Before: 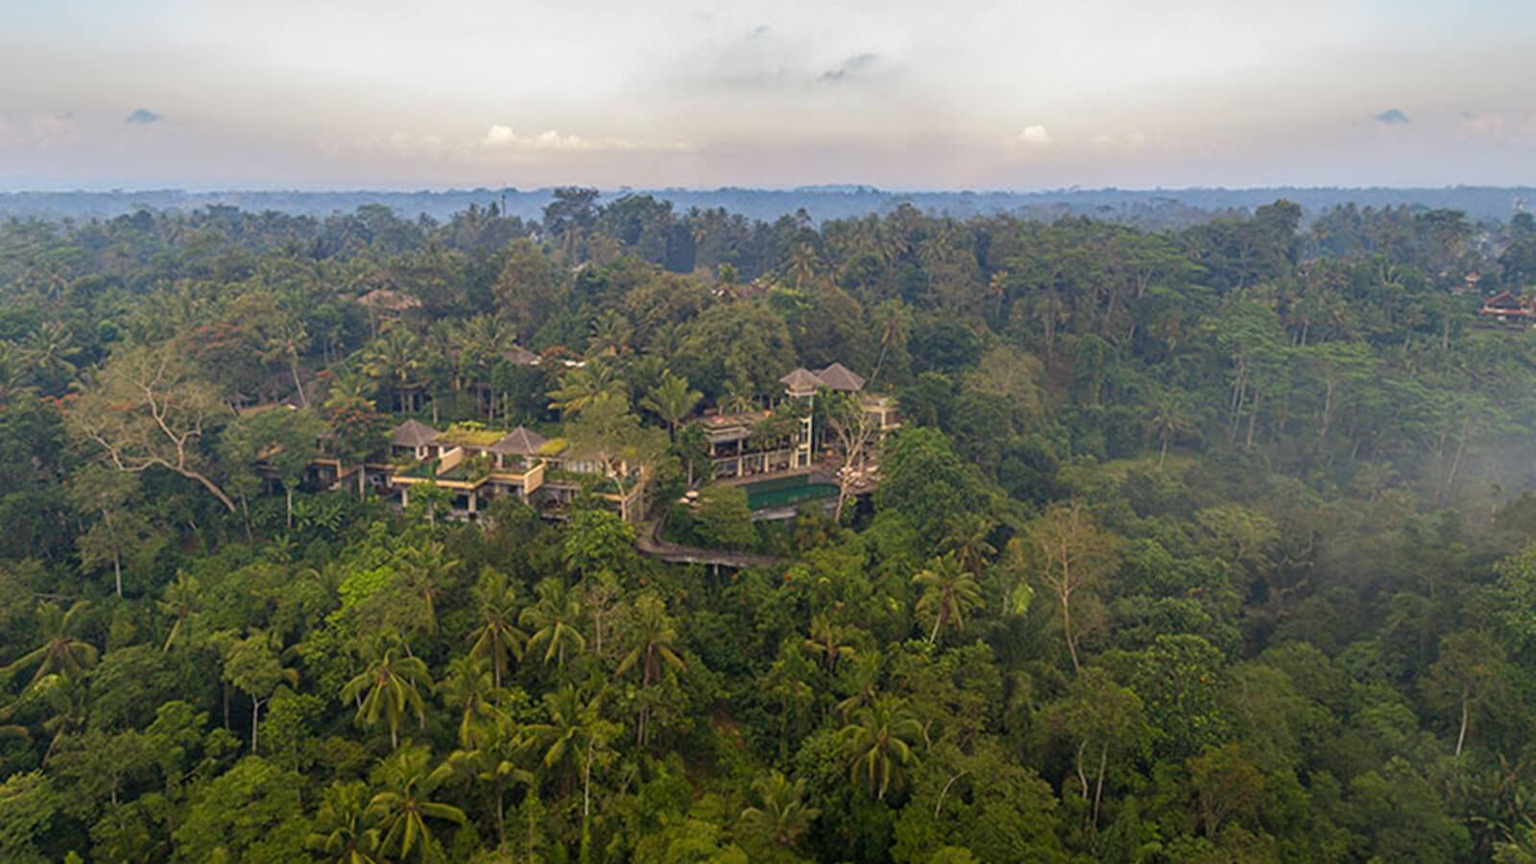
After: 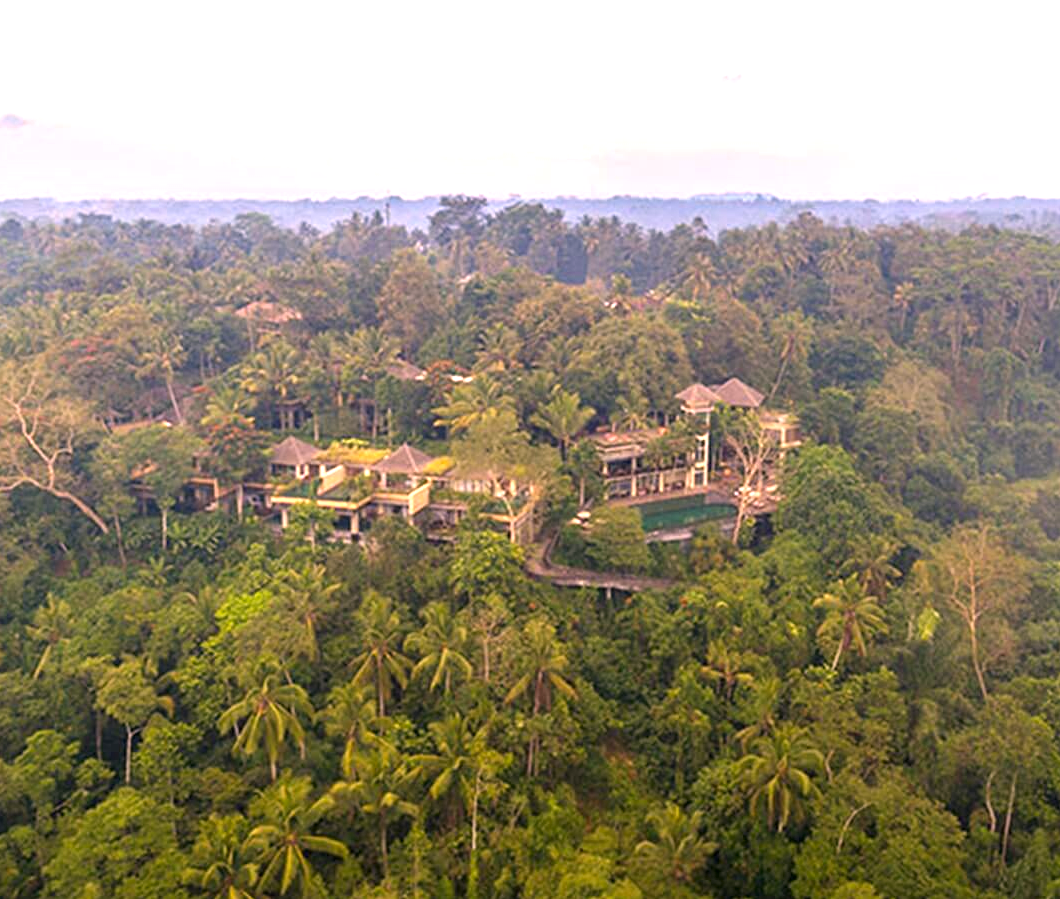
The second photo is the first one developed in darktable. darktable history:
color correction: highlights a* 14.56, highlights b* 4.68
exposure: exposure 1.066 EV, compensate exposure bias true, compensate highlight preservation false
crop and rotate: left 8.582%, right 25.12%
